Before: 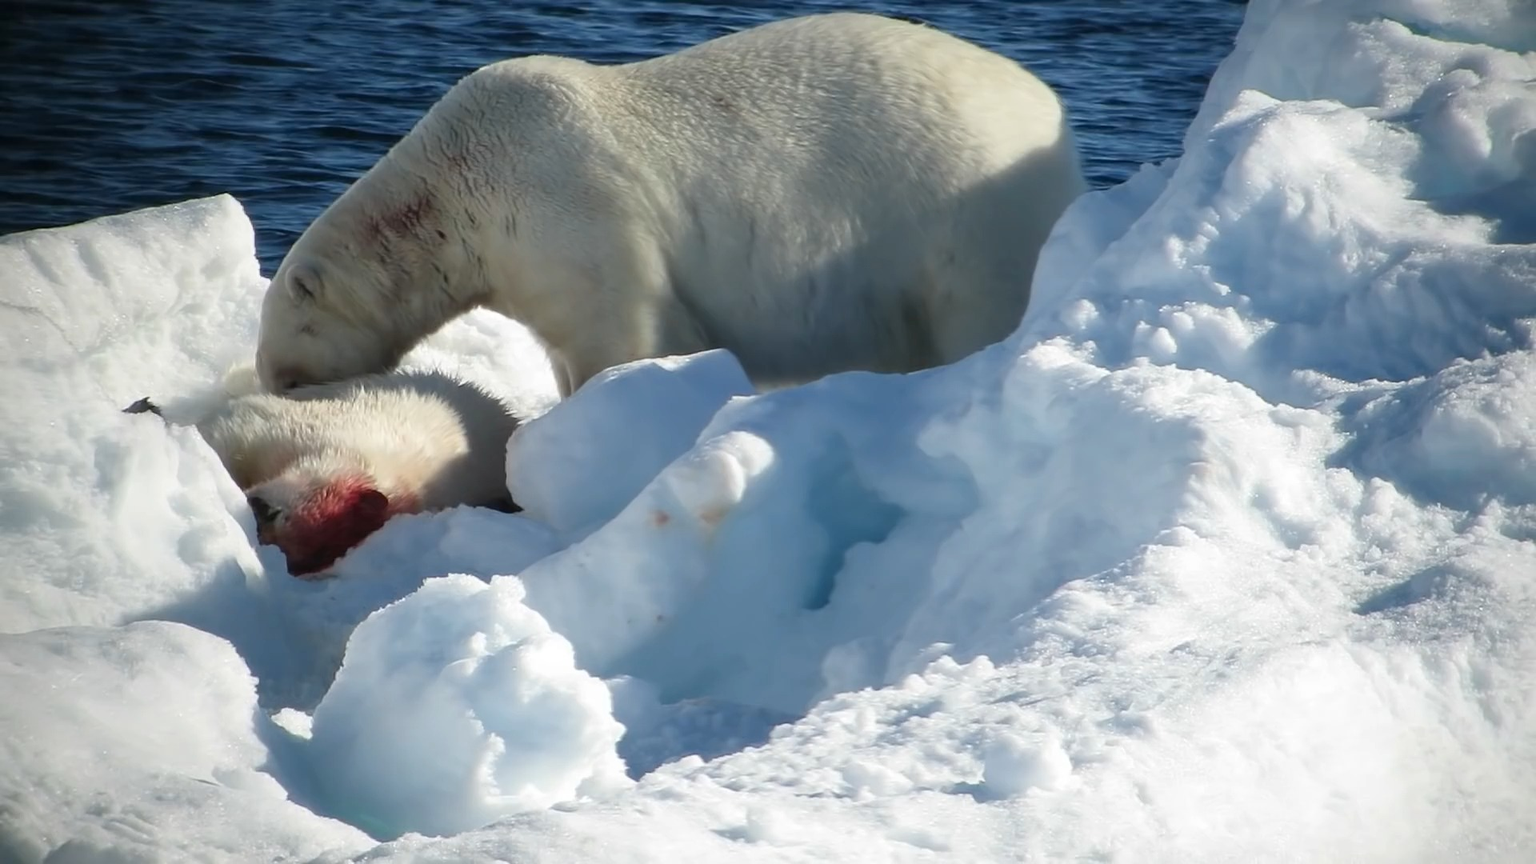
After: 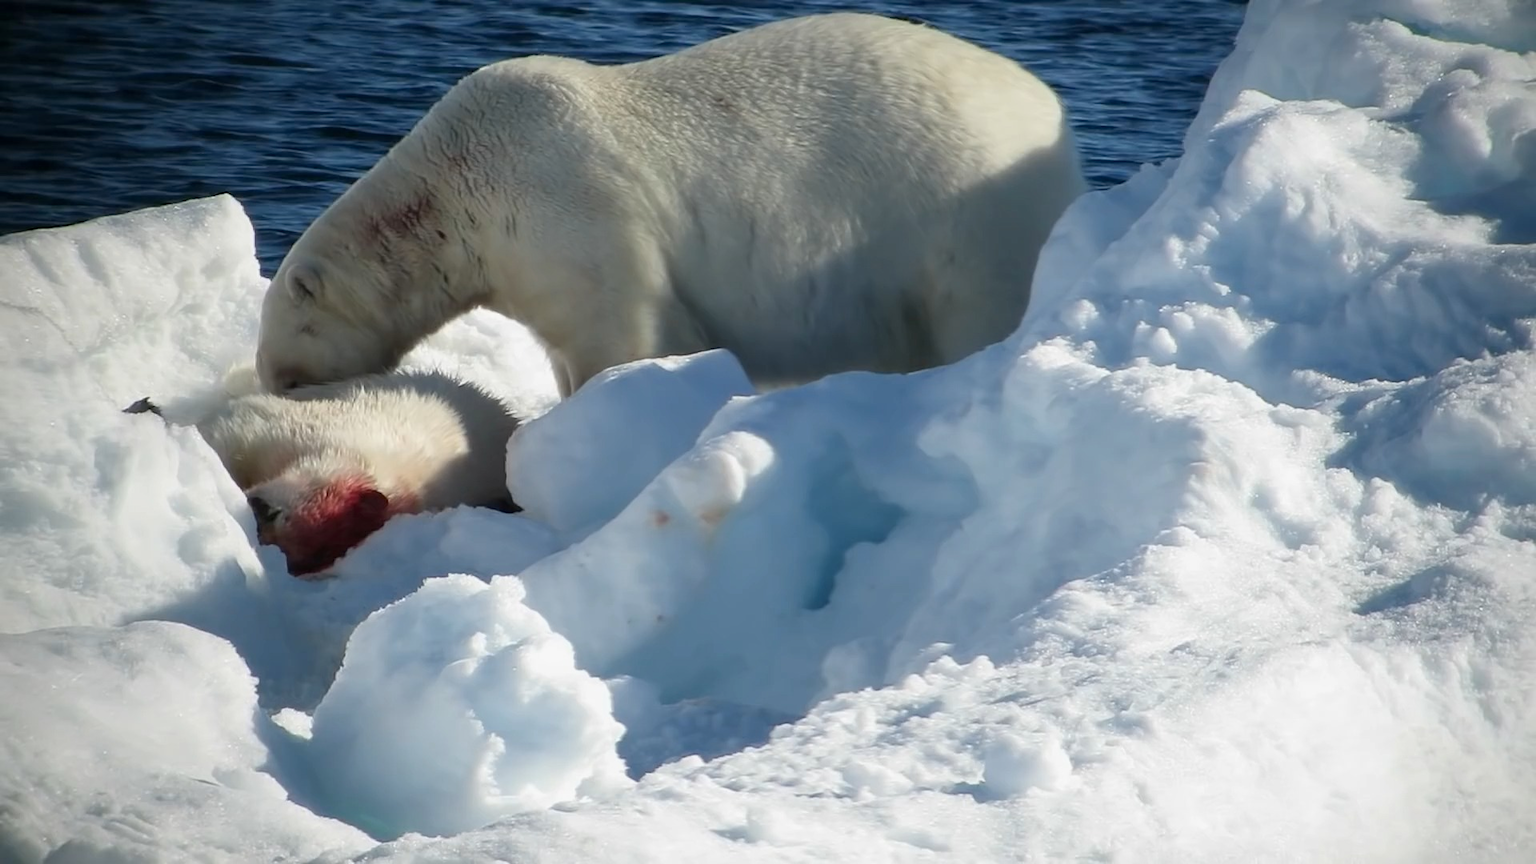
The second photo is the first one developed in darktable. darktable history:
exposure: black level correction 0.002, exposure -0.106 EV, compensate highlight preservation false
